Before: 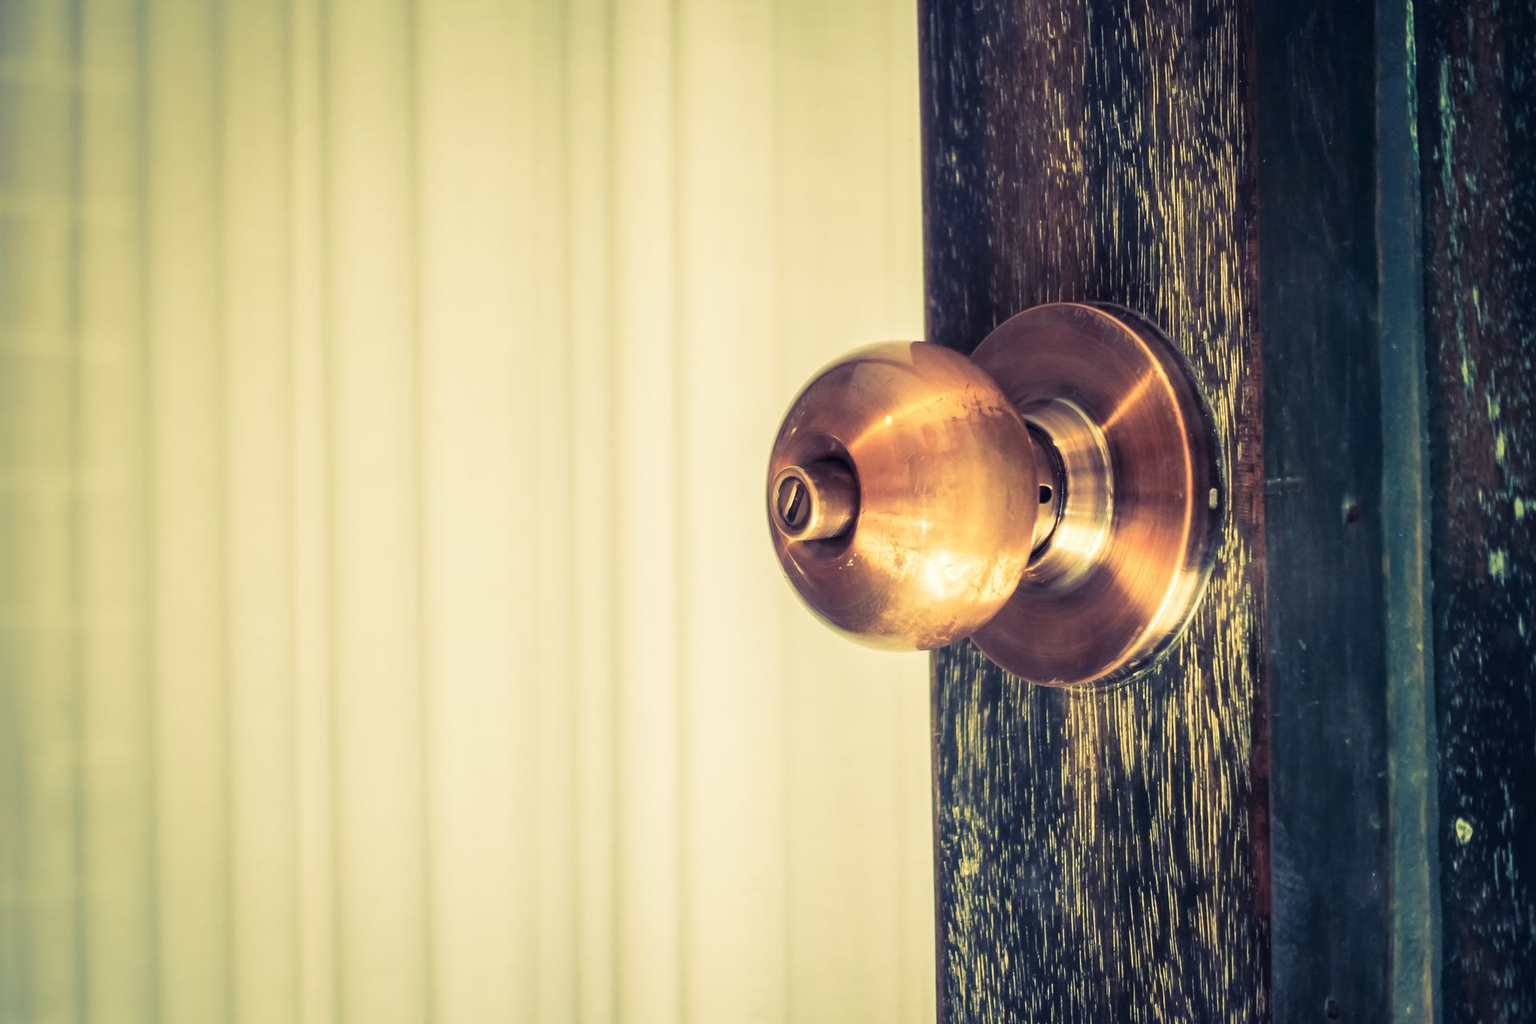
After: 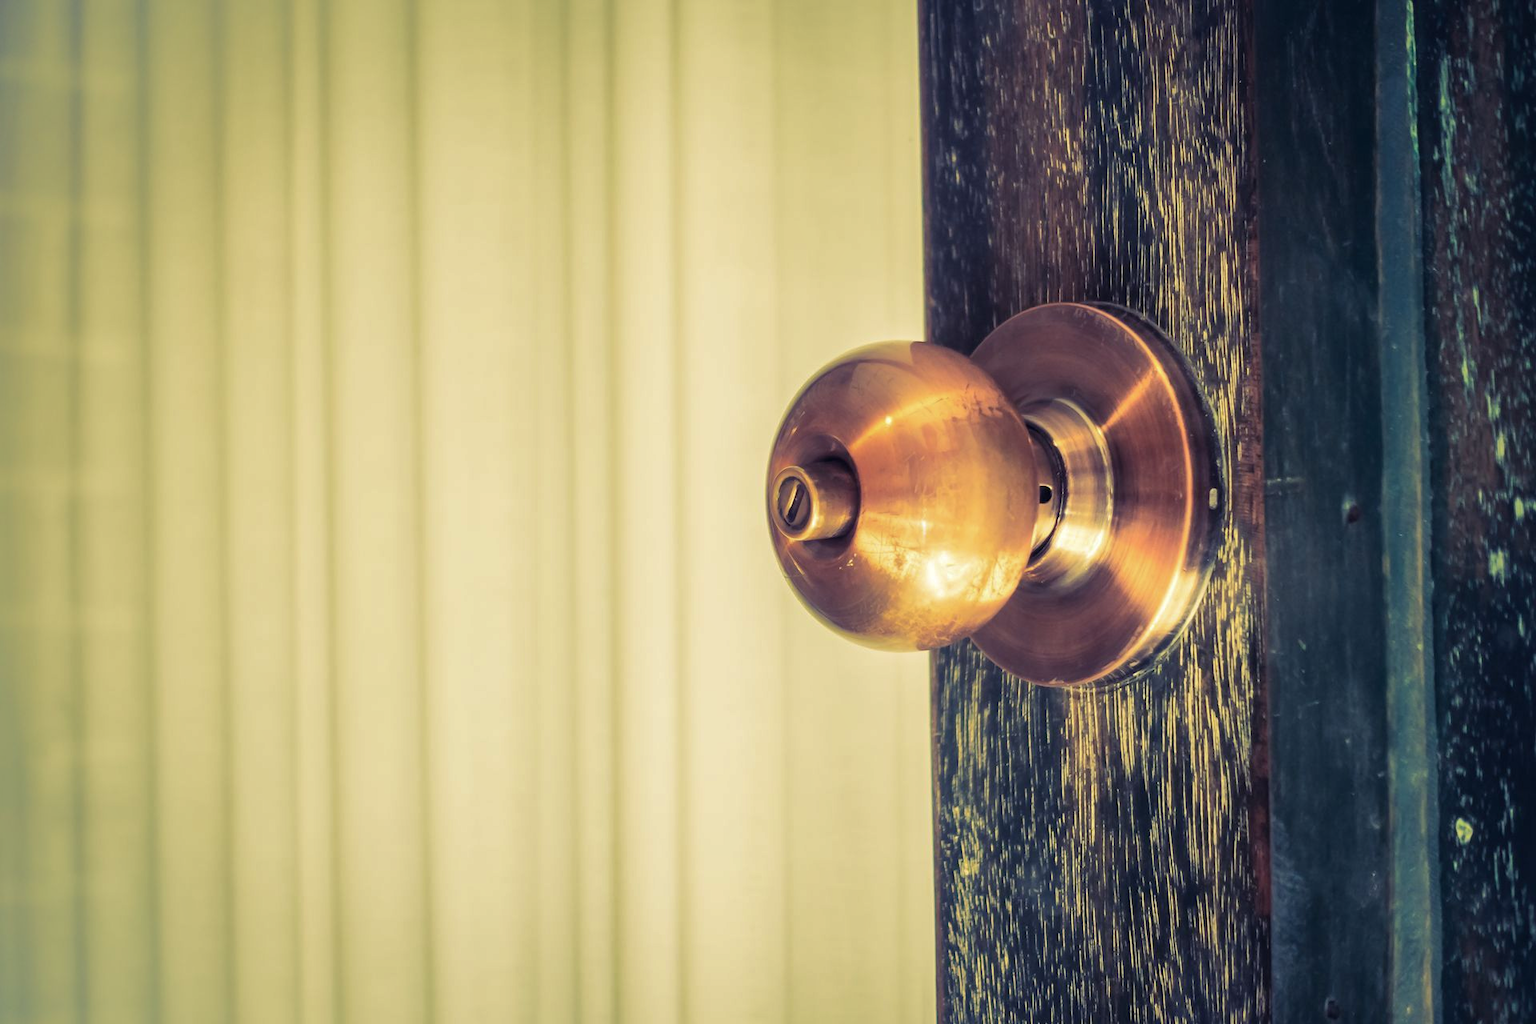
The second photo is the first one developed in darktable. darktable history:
shadows and highlights: shadows 29.99
